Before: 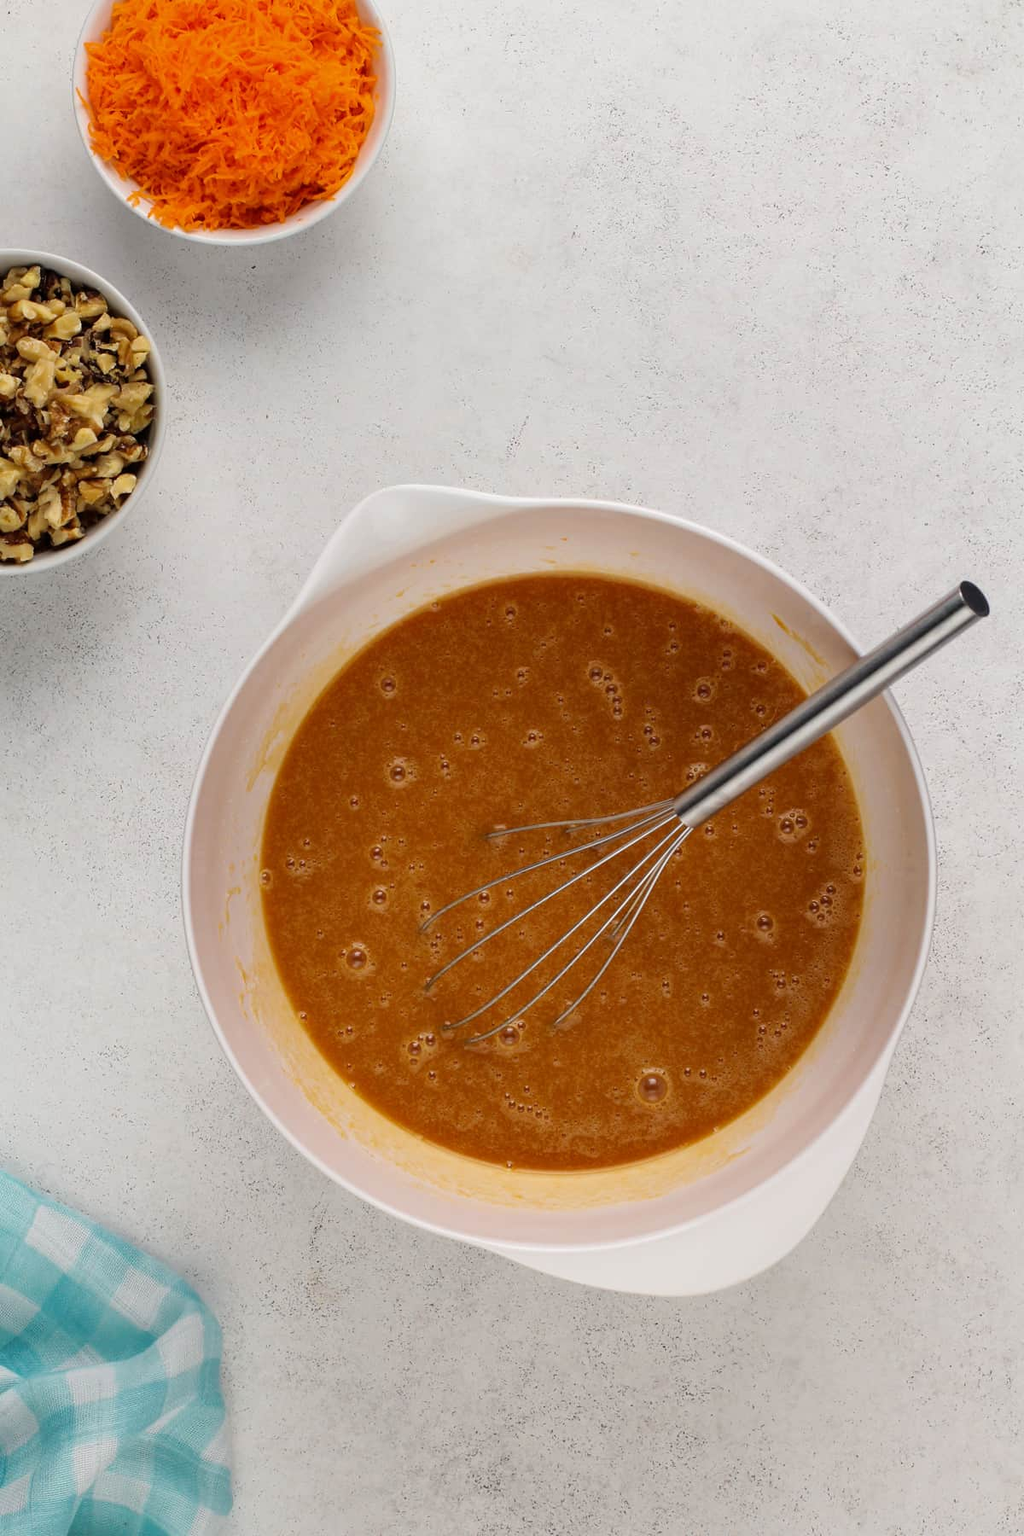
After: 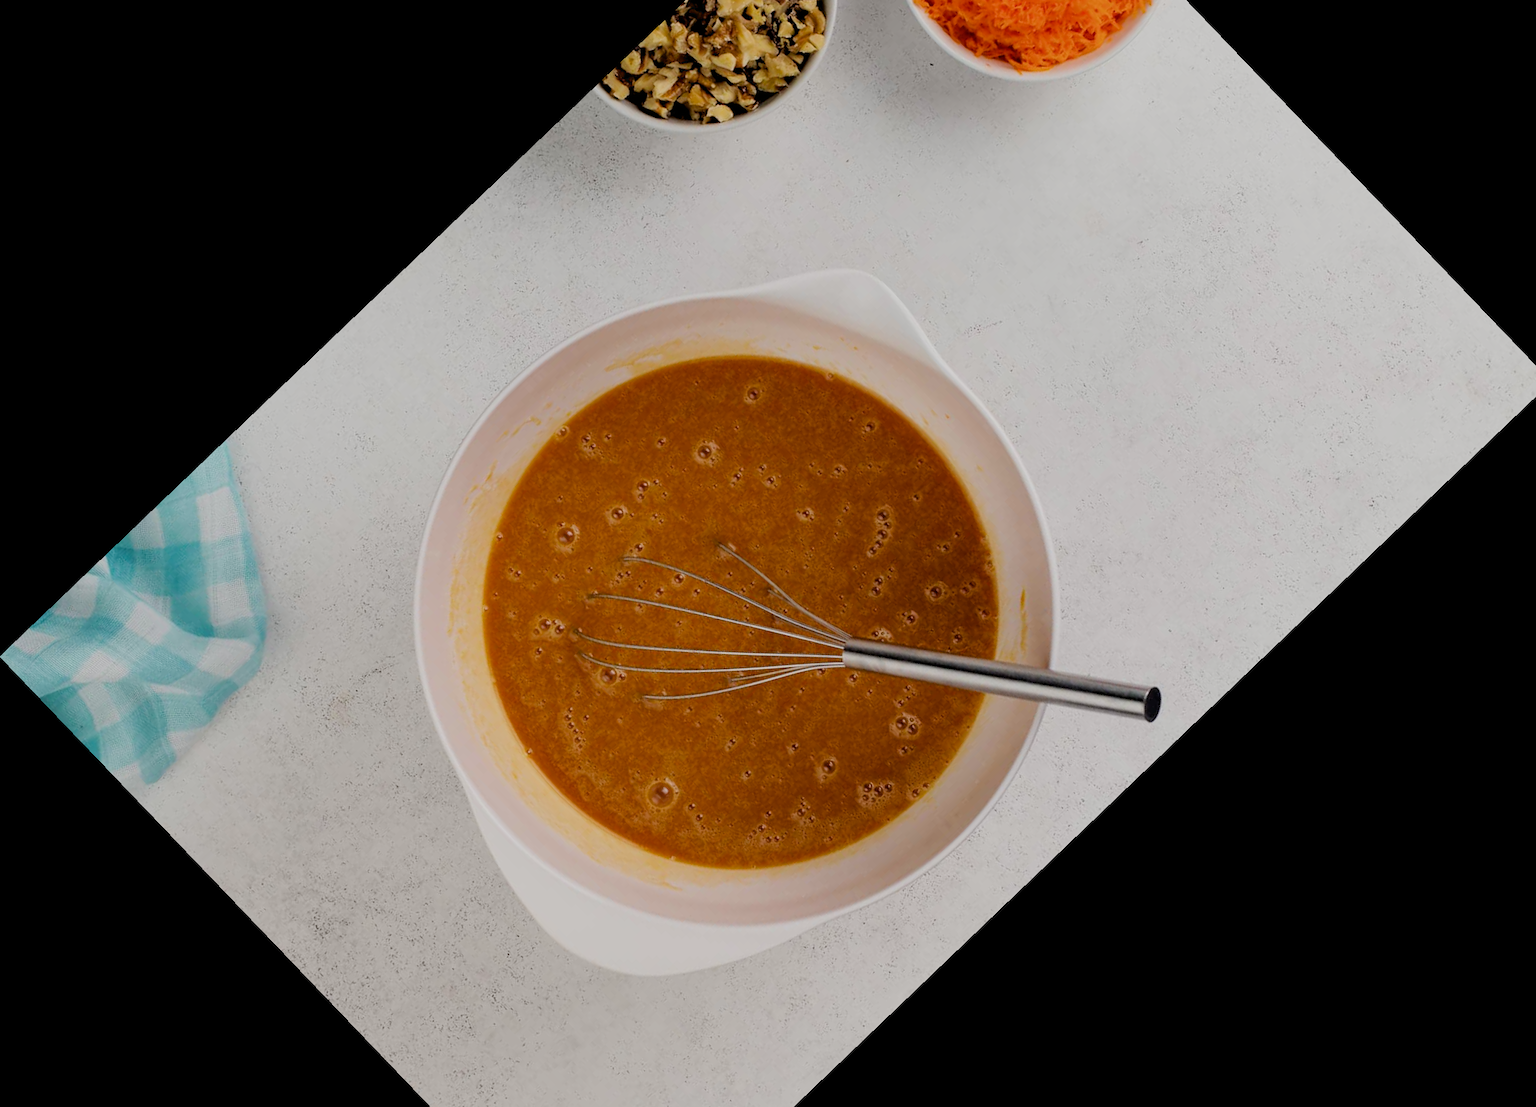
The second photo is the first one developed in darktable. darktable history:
crop and rotate: angle -46.26°, top 16.234%, right 0.912%, bottom 11.704%
filmic rgb: black relative exposure -7.65 EV, white relative exposure 4.56 EV, hardness 3.61
exposure: black level correction 0.01, exposure 0.014 EV, compensate highlight preservation false
